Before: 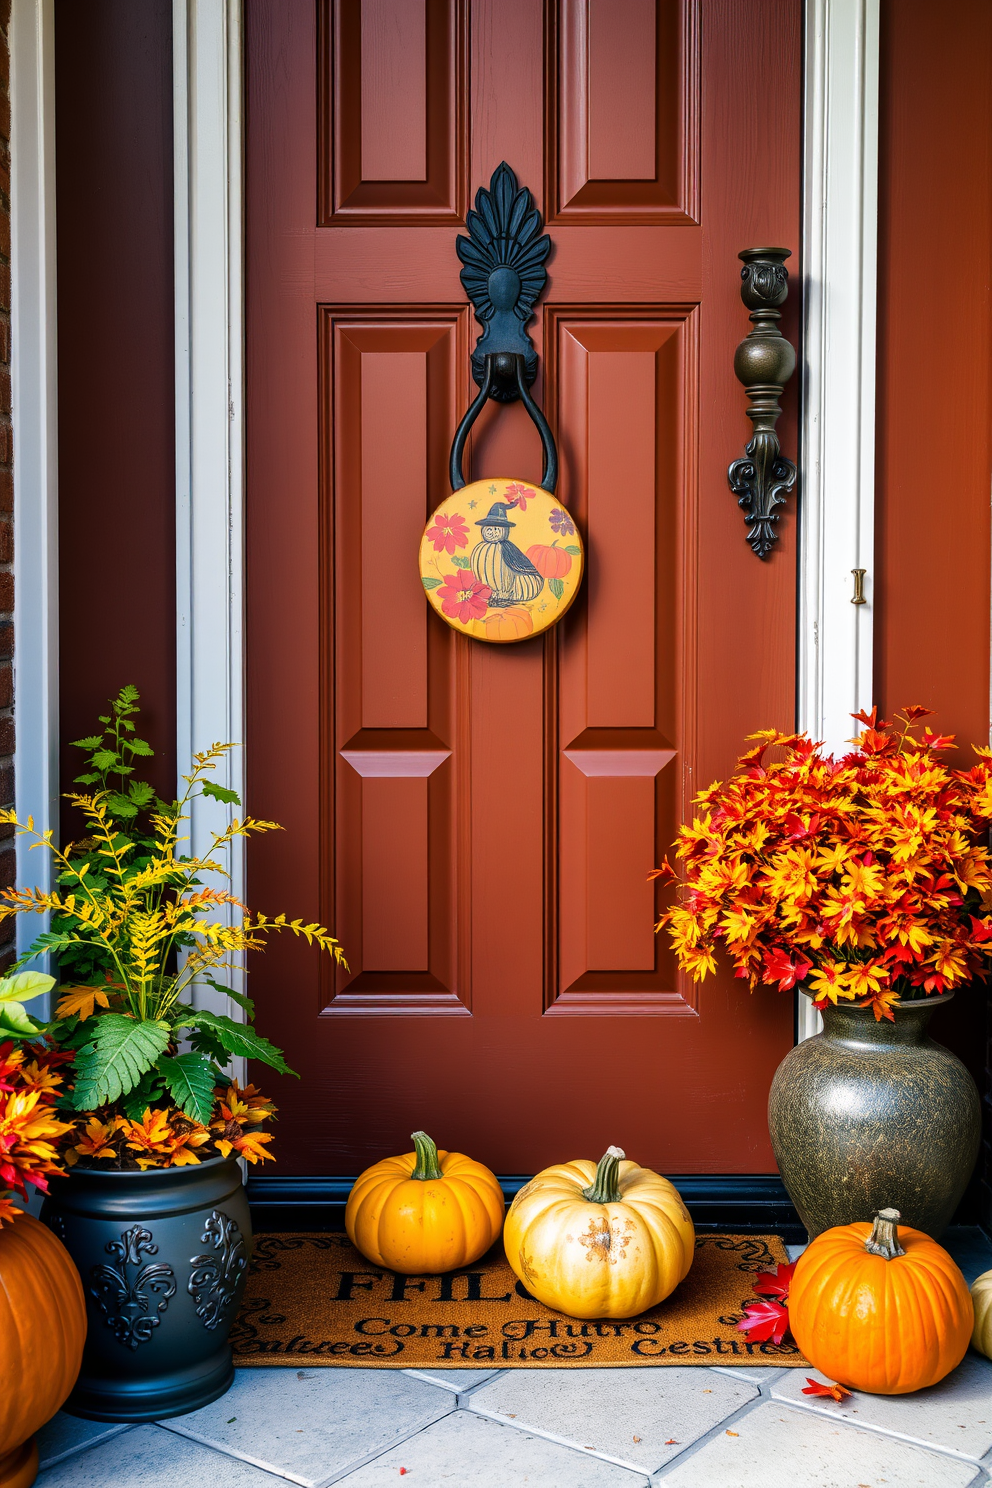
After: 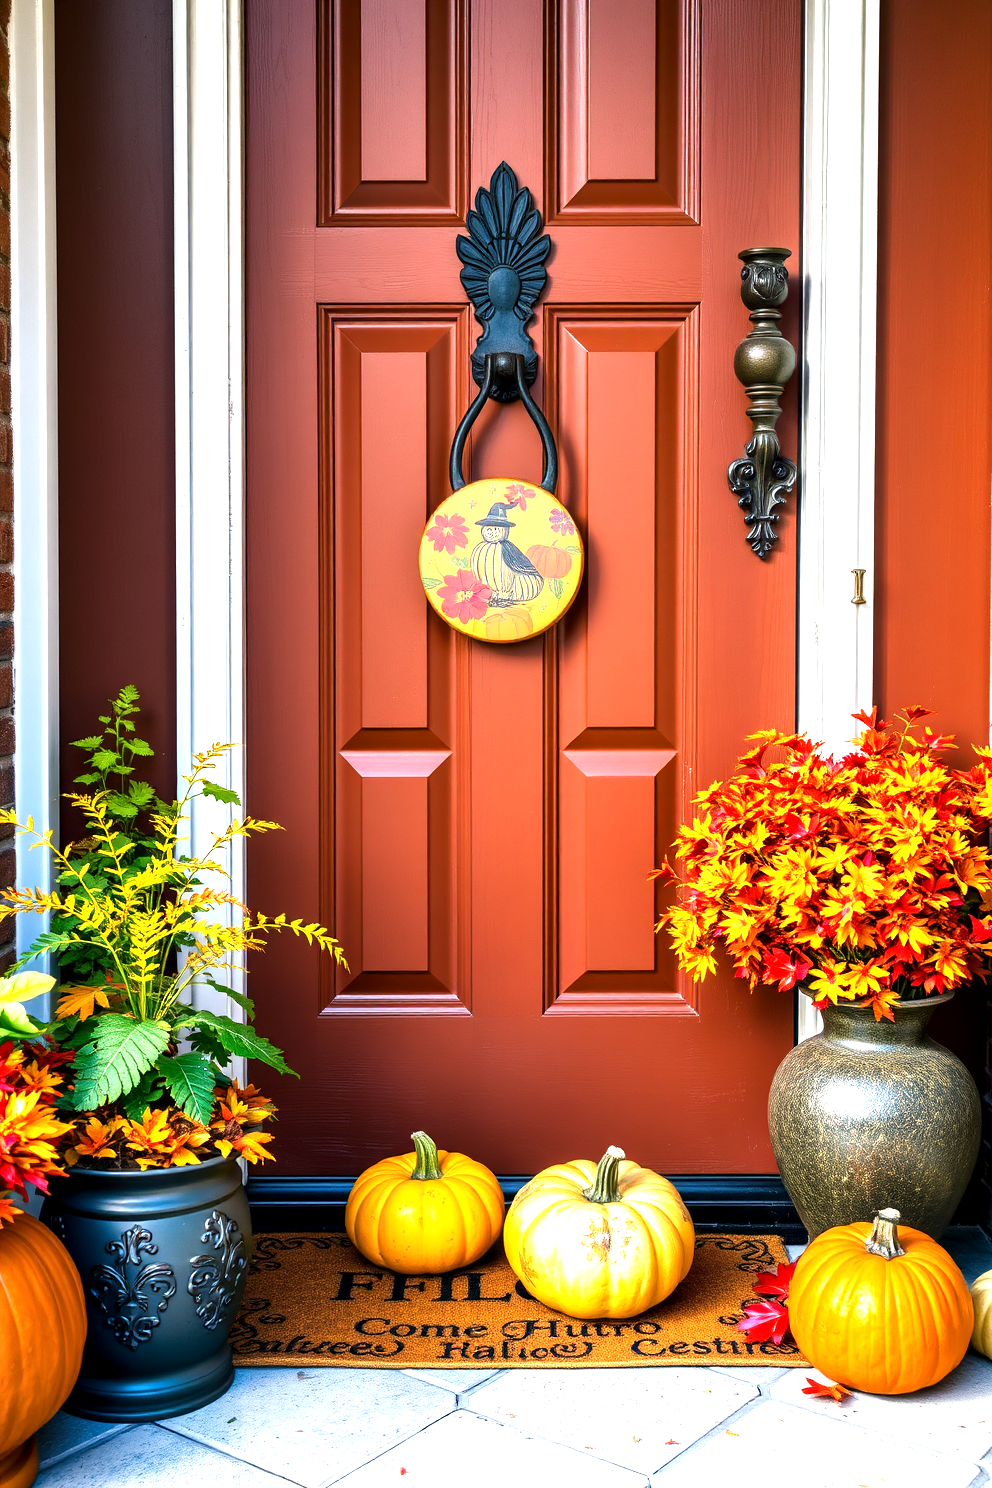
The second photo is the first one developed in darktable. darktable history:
exposure: black level correction 0.001, exposure 1.129 EV, compensate highlight preservation false
